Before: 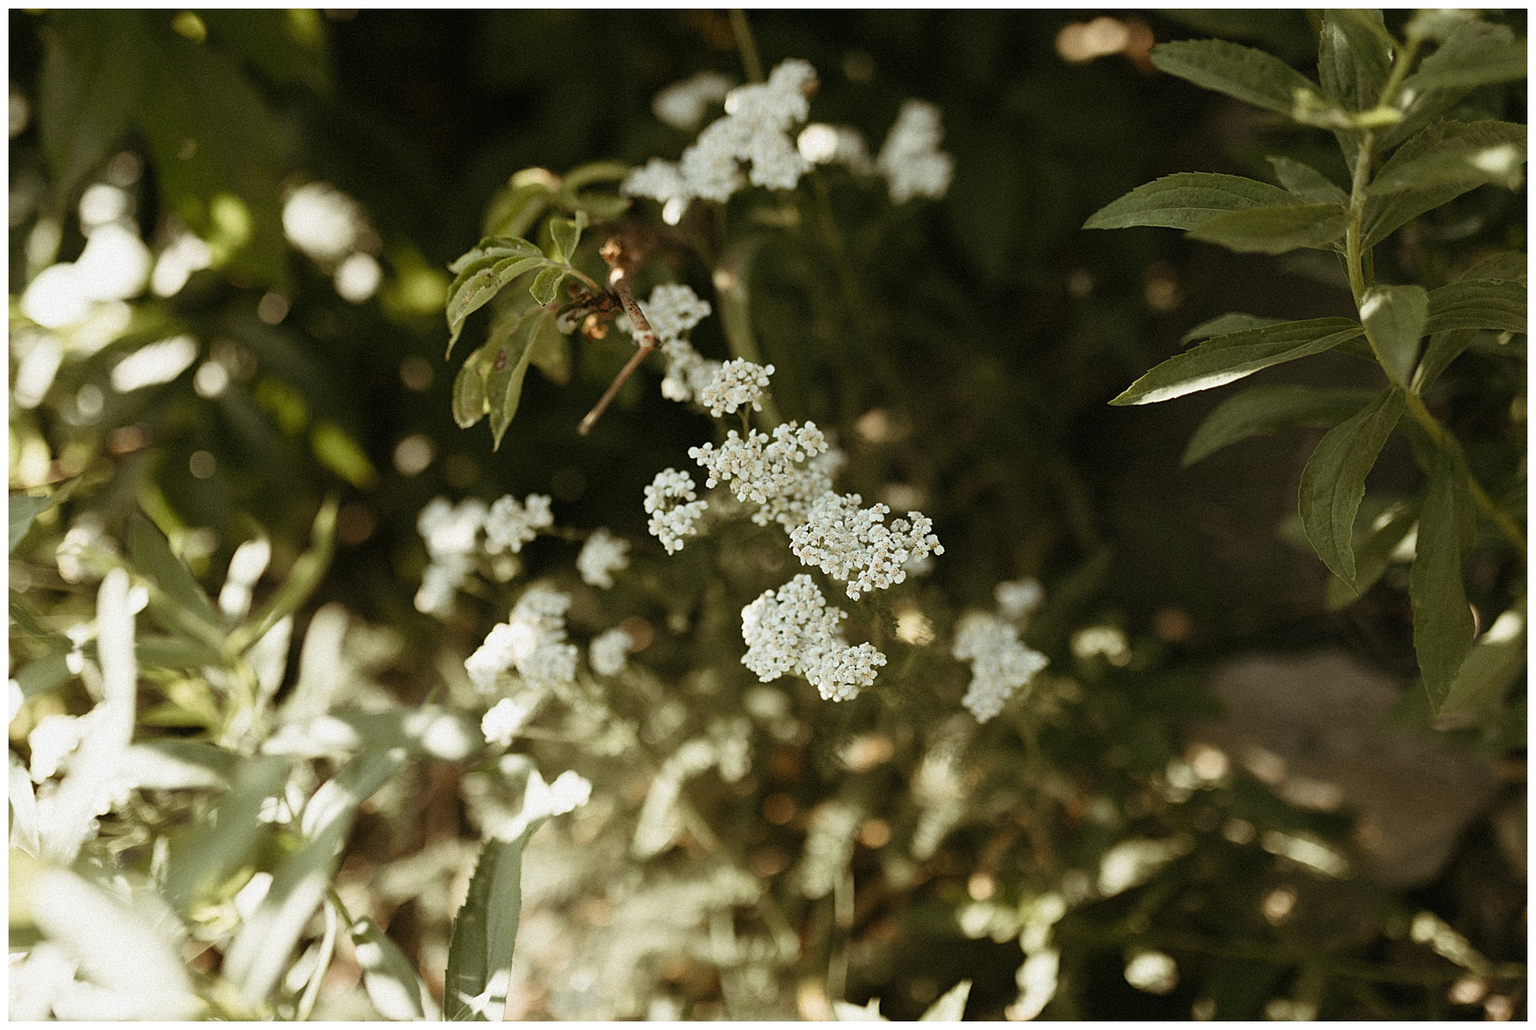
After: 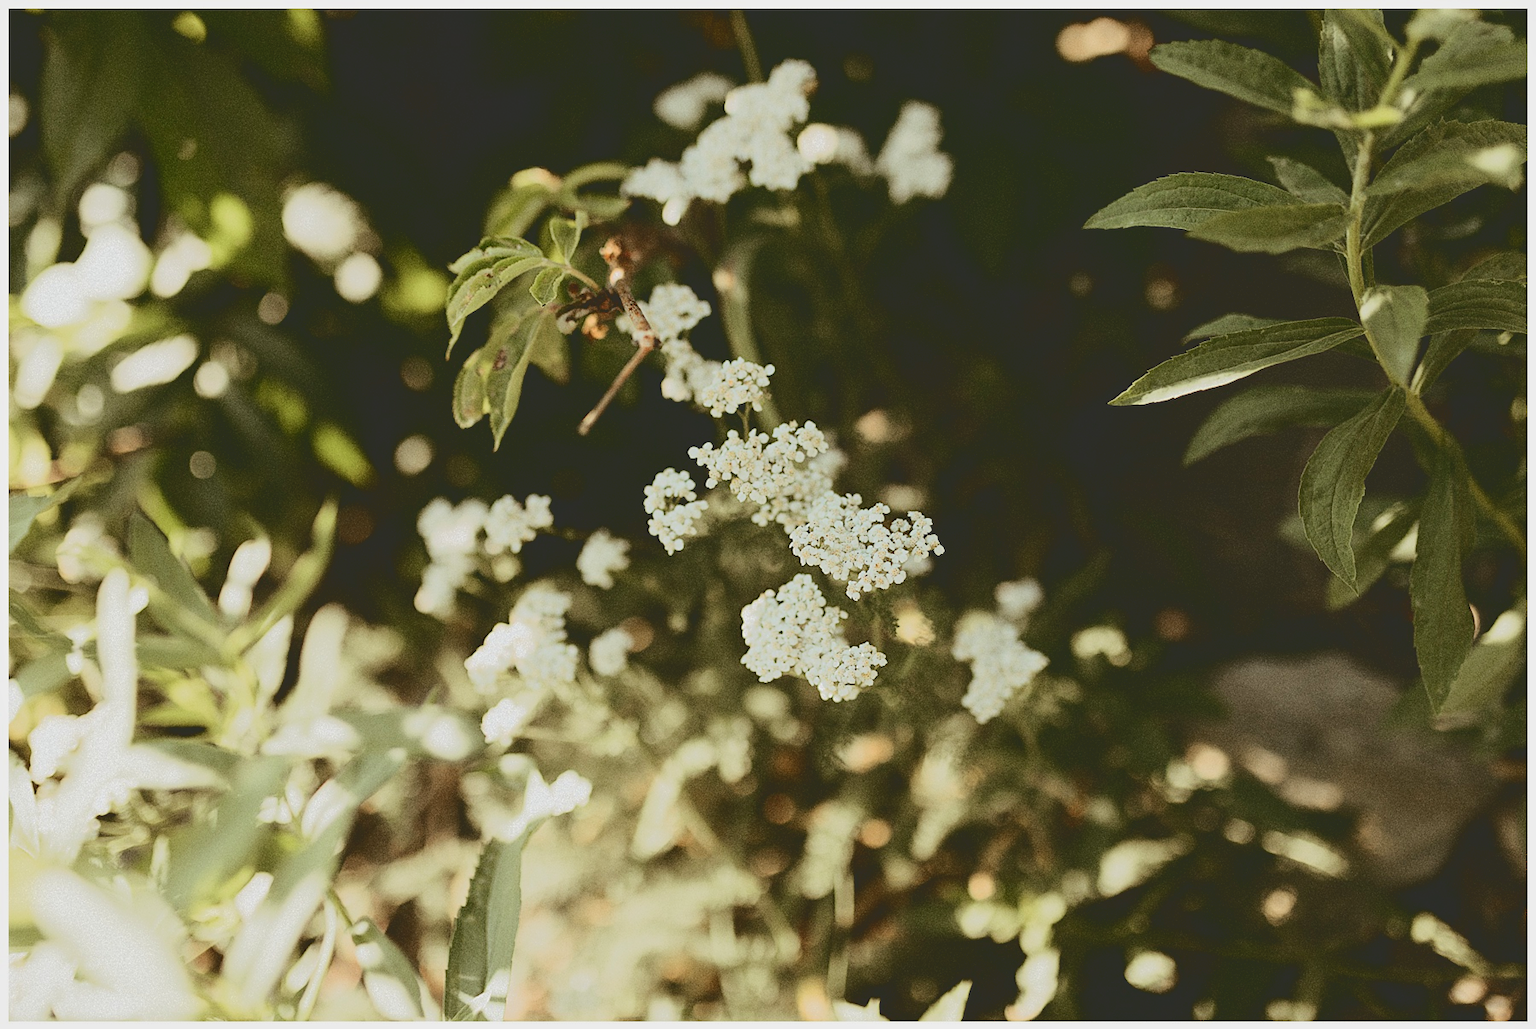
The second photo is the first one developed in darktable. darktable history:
tone curve: curves: ch0 [(0, 0) (0.003, 0.185) (0.011, 0.185) (0.025, 0.187) (0.044, 0.185) (0.069, 0.185) (0.1, 0.18) (0.136, 0.18) (0.177, 0.179) (0.224, 0.202) (0.277, 0.252) (0.335, 0.343) (0.399, 0.452) (0.468, 0.553) (0.543, 0.643) (0.623, 0.717) (0.709, 0.778) (0.801, 0.82) (0.898, 0.856) (1, 1)], color space Lab, independent channels, preserve colors none
contrast brightness saturation: contrast -0.101, brightness 0.052, saturation 0.078
tone equalizer: mask exposure compensation -0.513 EV
